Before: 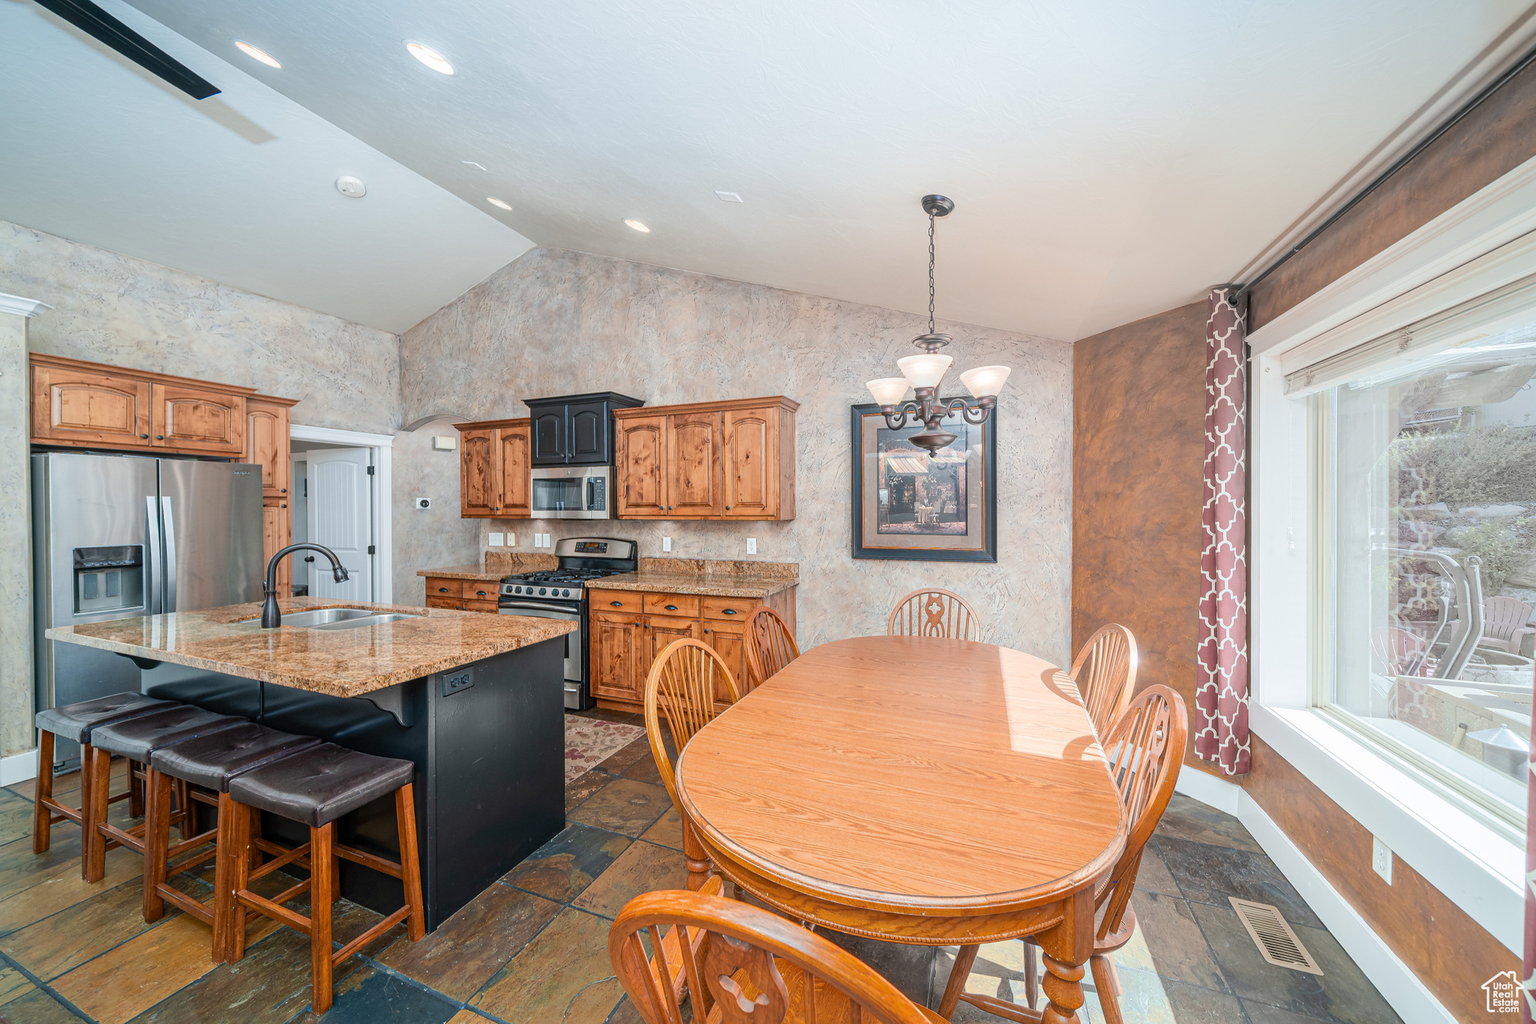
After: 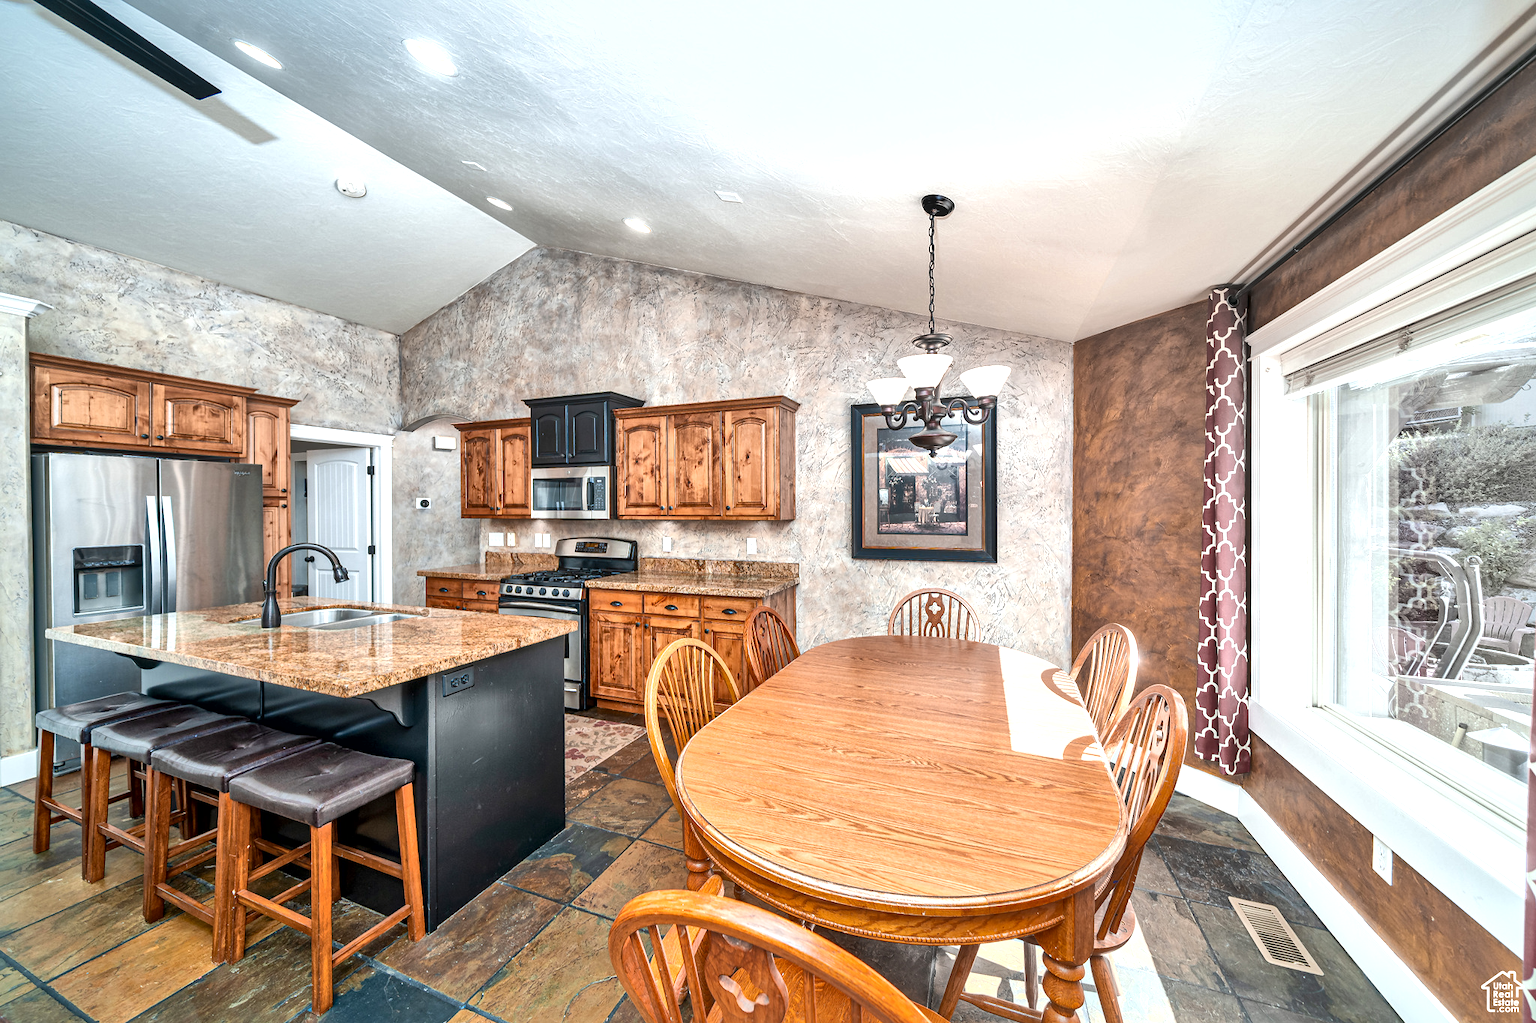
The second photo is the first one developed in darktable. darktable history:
local contrast: mode bilateral grid, contrast 21, coarseness 50, detail 171%, midtone range 0.2
shadows and highlights: shadows 61.11, highlights color adjustment 0.599%, soften with gaussian
exposure: black level correction 0, exposure 0.499 EV, compensate highlight preservation false
